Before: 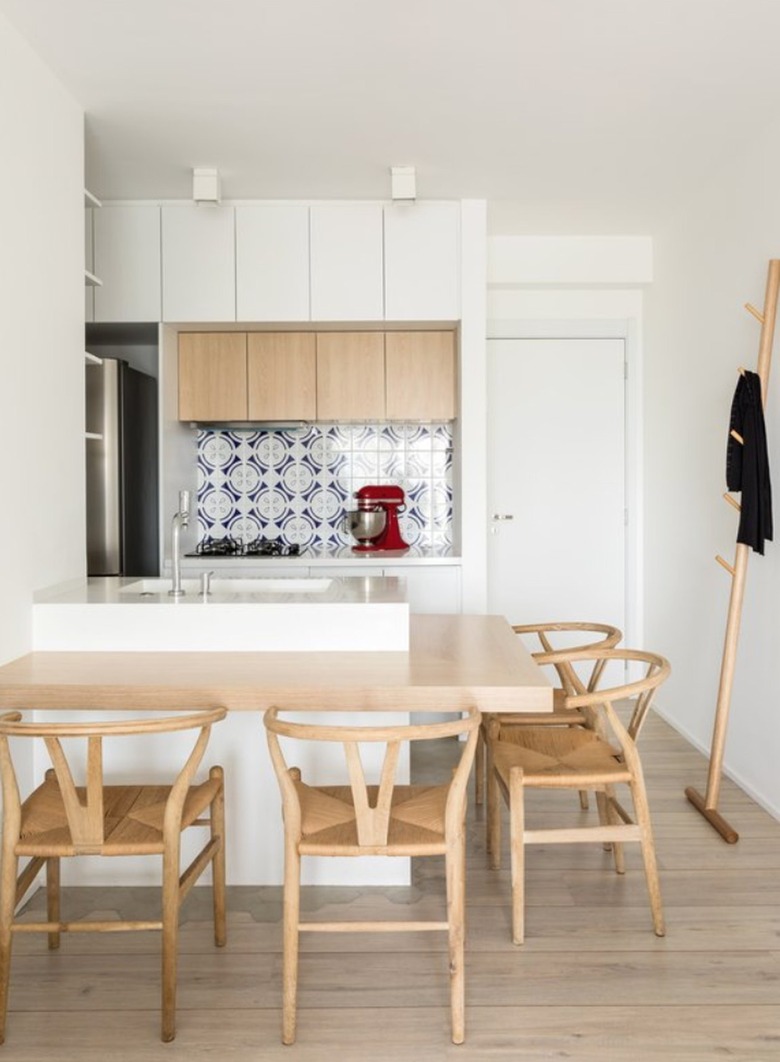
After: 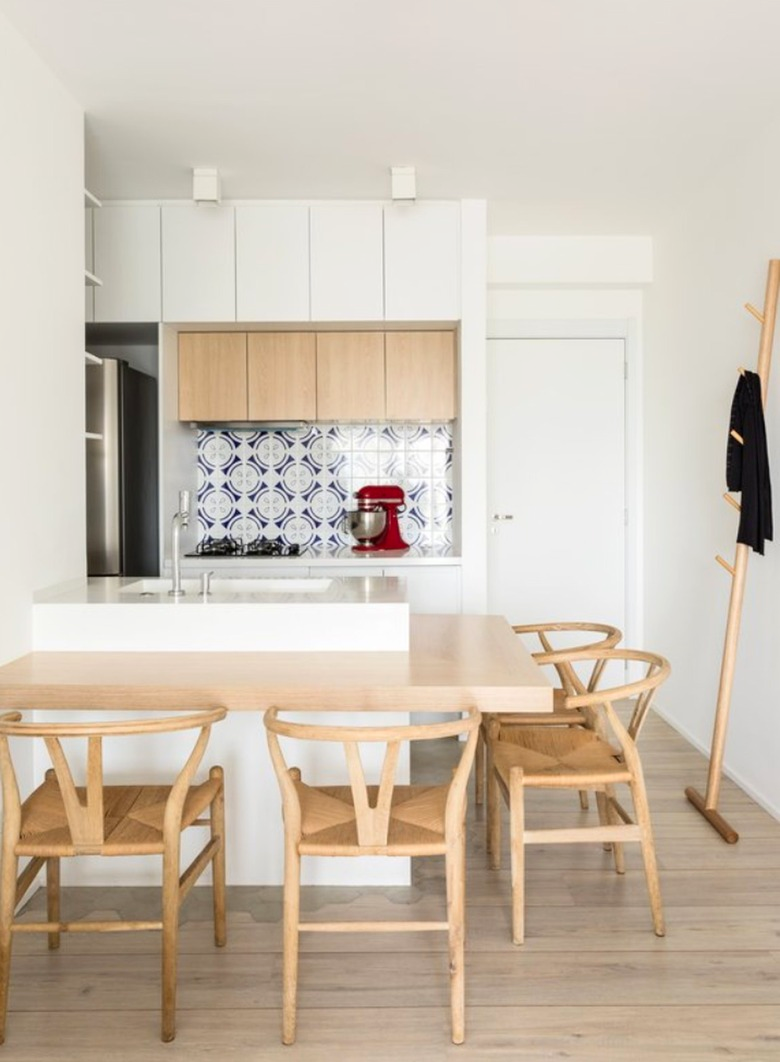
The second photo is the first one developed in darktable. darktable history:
contrast brightness saturation: contrast 0.096, brightness 0.033, saturation 0.092
